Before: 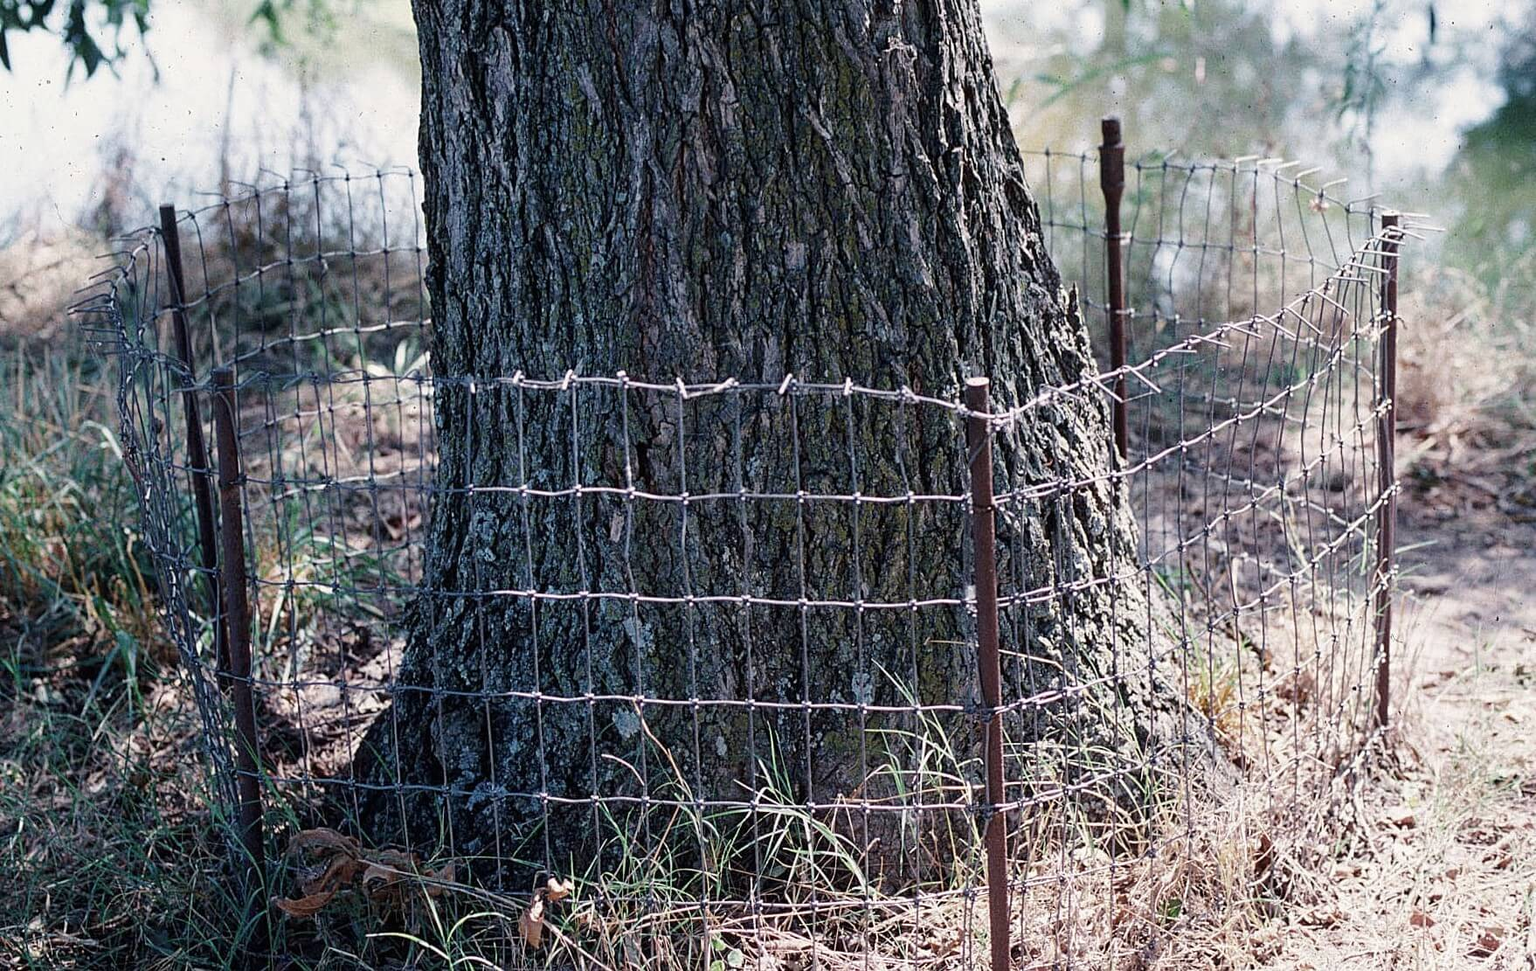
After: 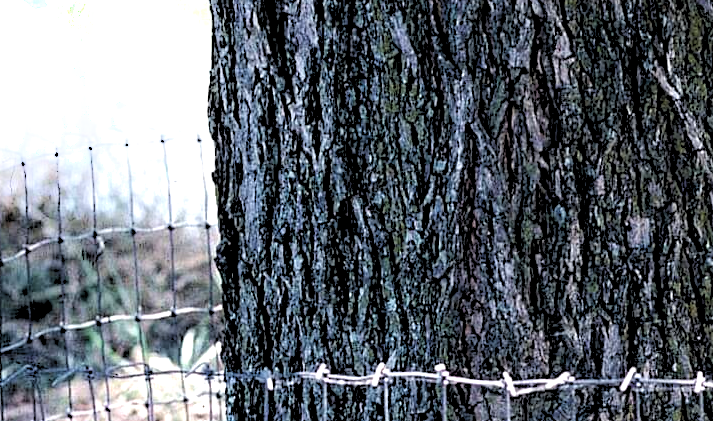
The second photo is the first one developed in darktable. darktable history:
crop: left 15.452%, top 5.459%, right 43.956%, bottom 56.62%
shadows and highlights: shadows -21.3, highlights 100, soften with gaussian
rgb levels: levels [[0.029, 0.461, 0.922], [0, 0.5, 1], [0, 0.5, 1]]
exposure: exposure 0.935 EV, compensate highlight preservation false
